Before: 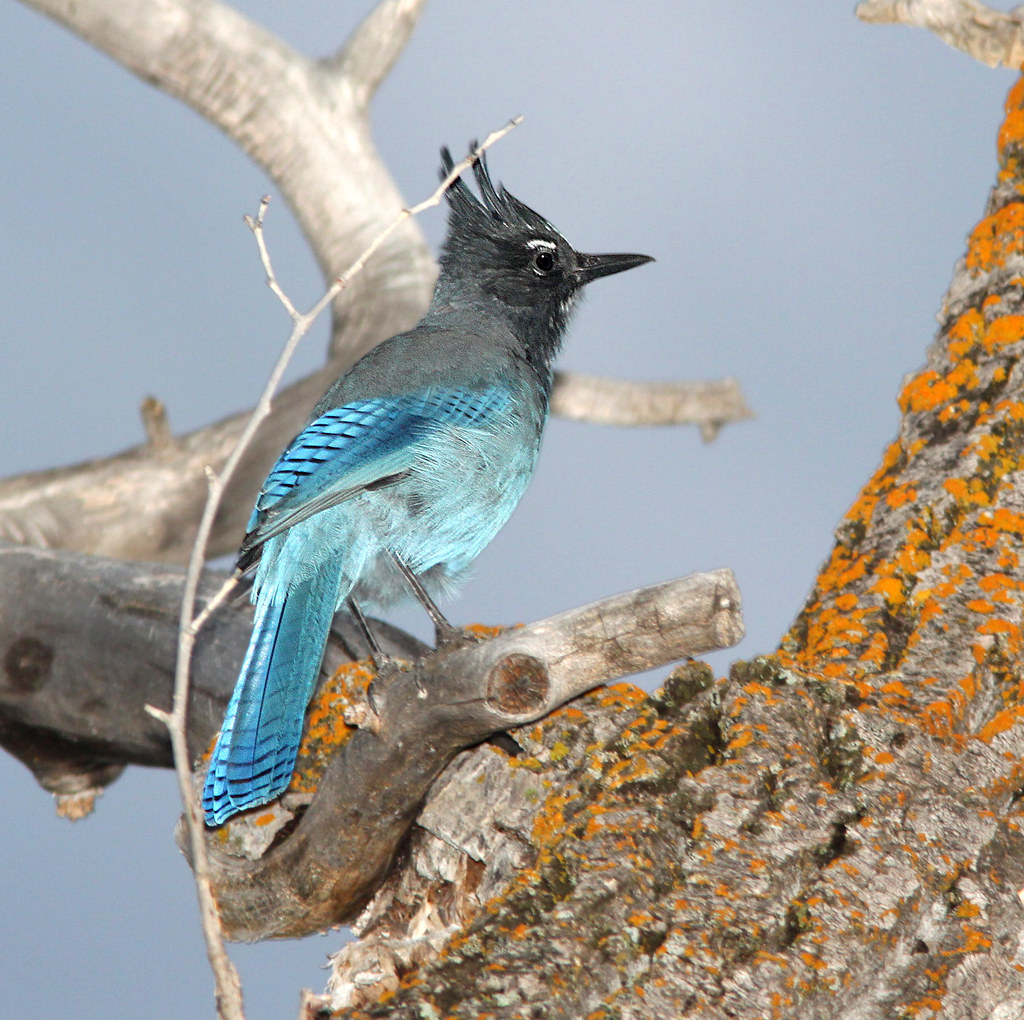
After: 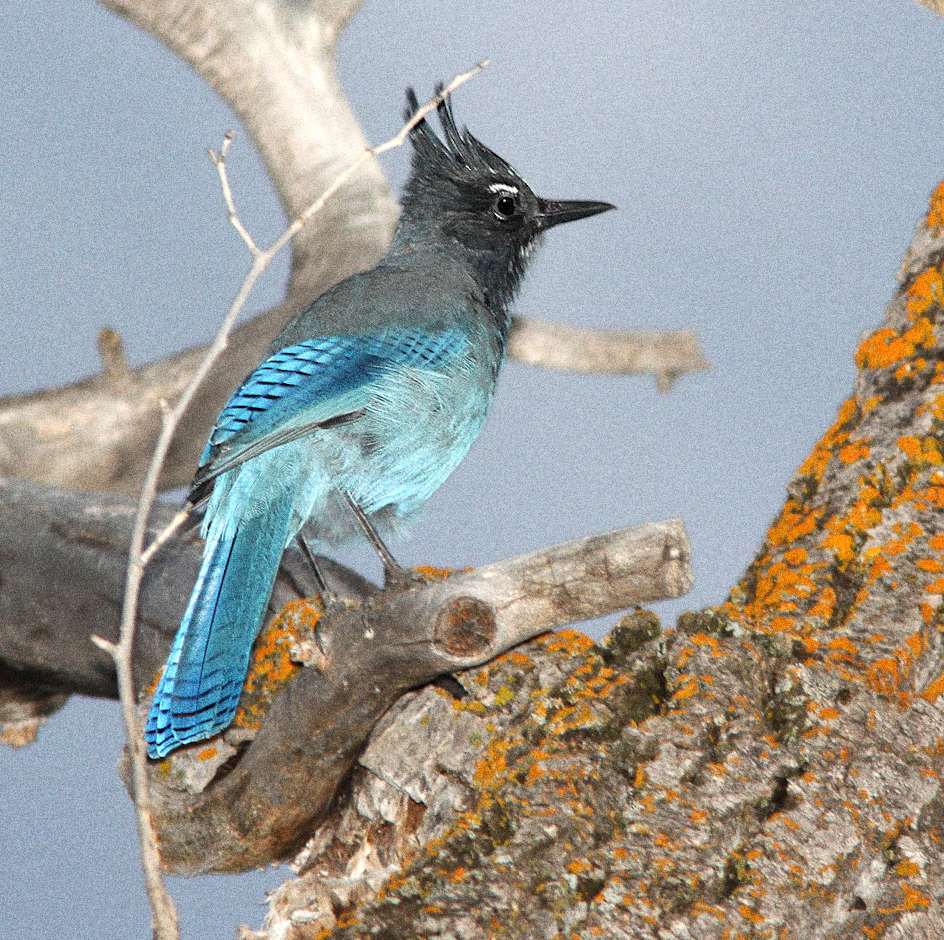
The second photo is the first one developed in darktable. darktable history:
crop and rotate: angle -1.96°, left 3.097%, top 4.154%, right 1.586%, bottom 0.529%
grain: coarseness 14.49 ISO, strength 48.04%, mid-tones bias 35%
